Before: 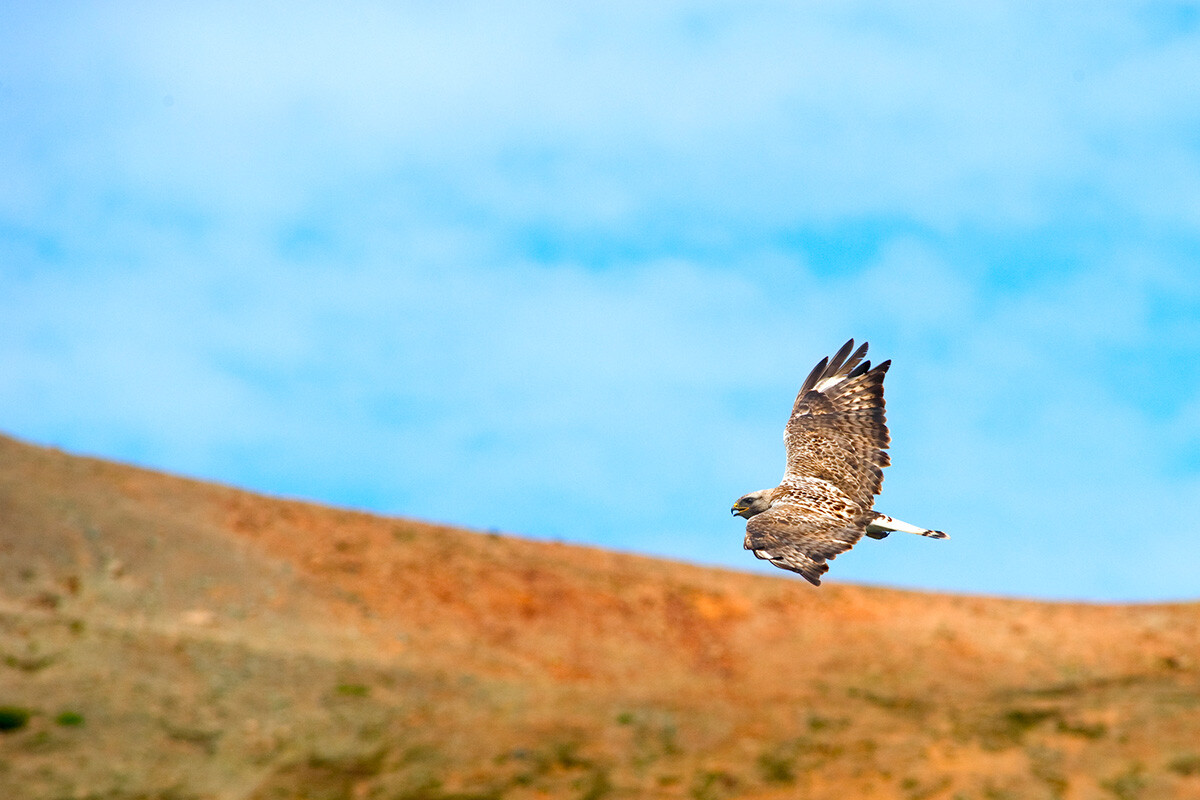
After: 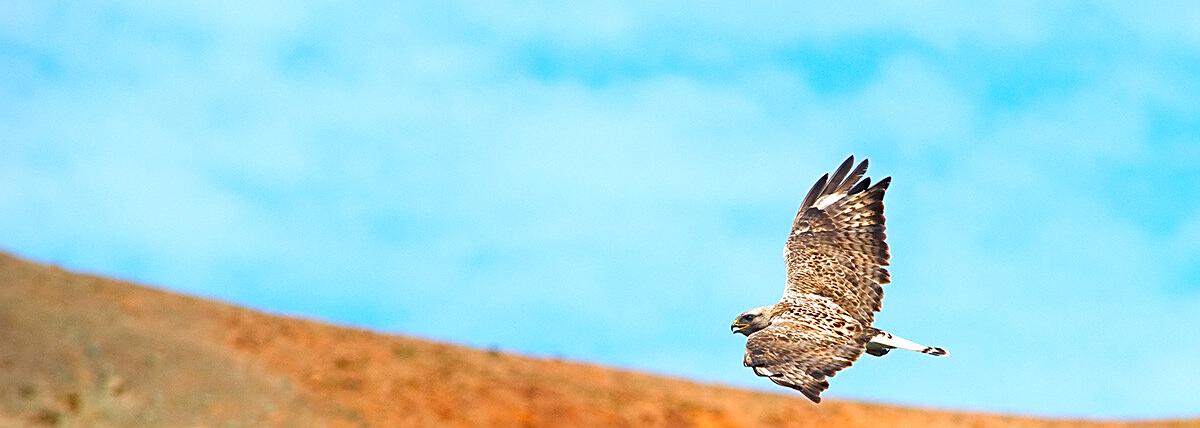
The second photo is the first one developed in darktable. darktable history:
sharpen: on, module defaults
exposure: exposure 0.2 EV, compensate highlight preservation false
crop and rotate: top 23.043%, bottom 23.437%
